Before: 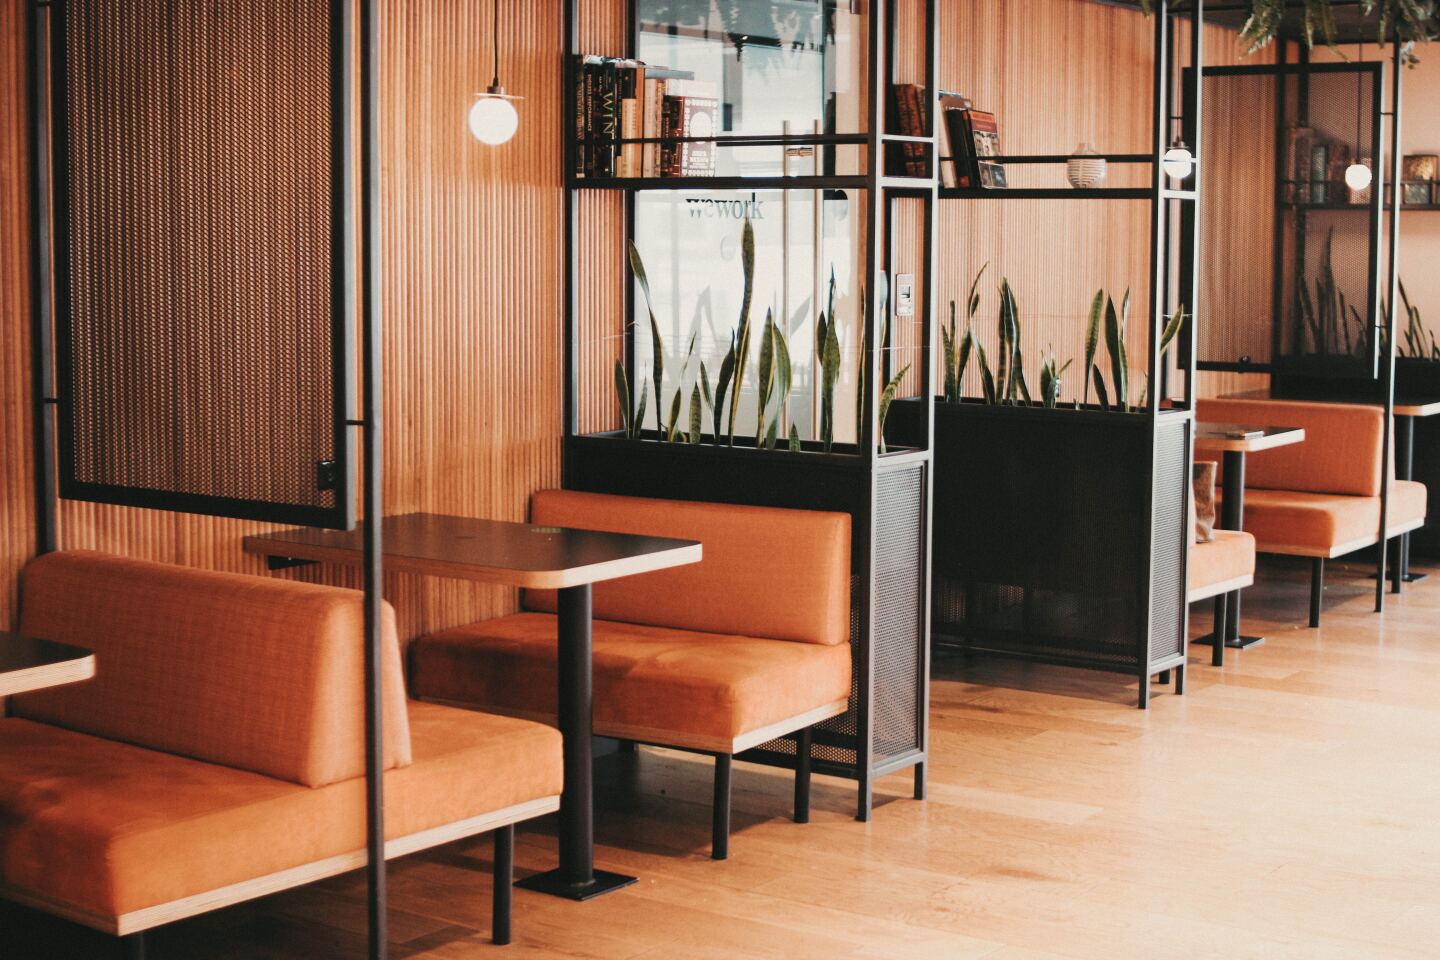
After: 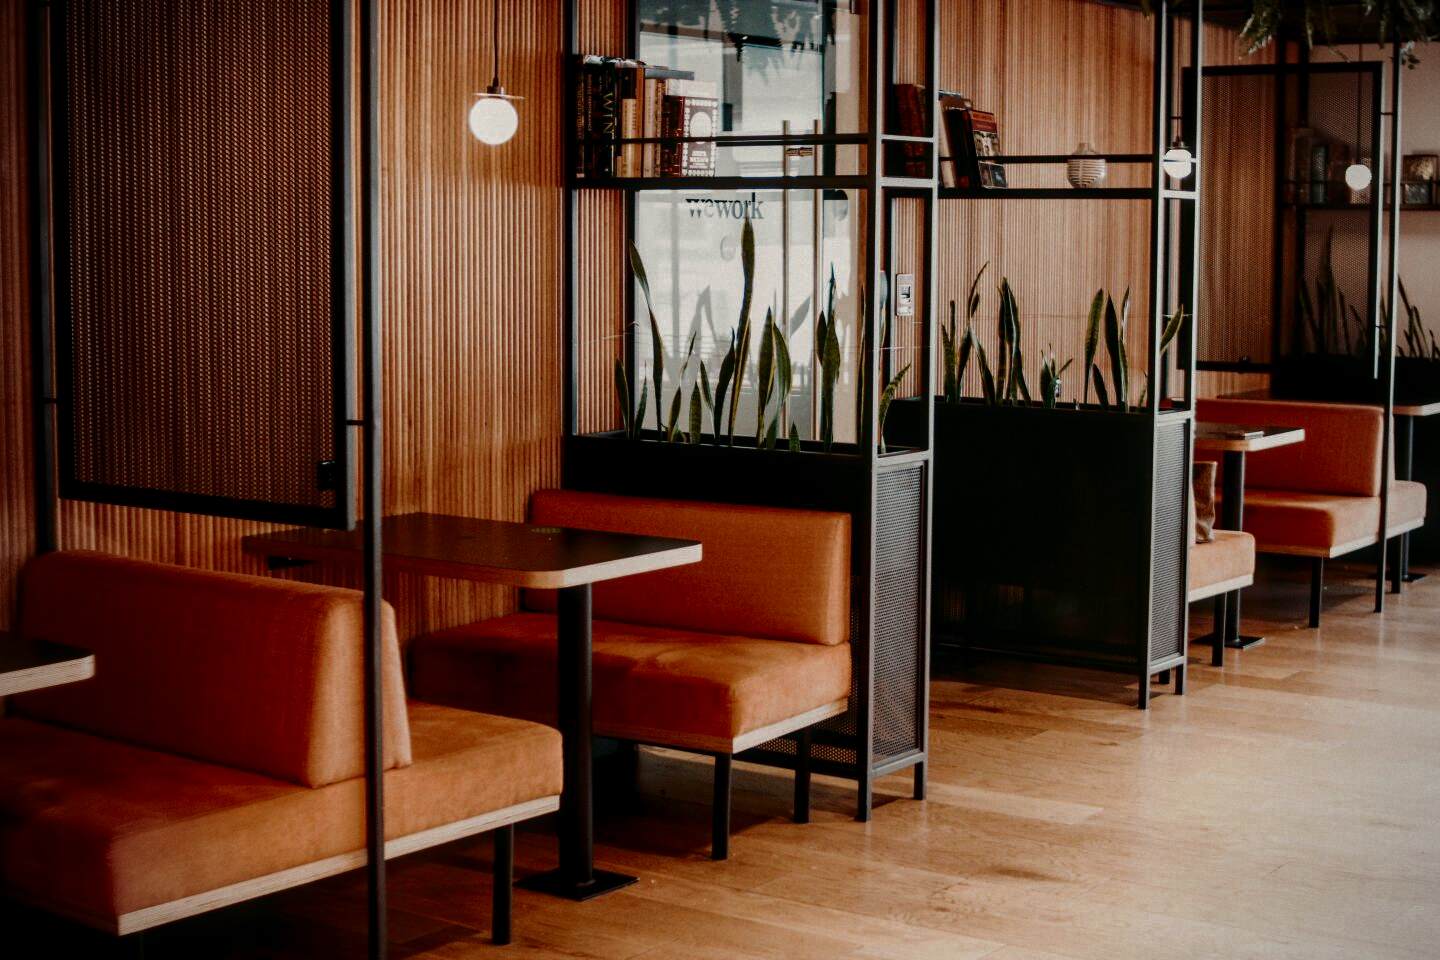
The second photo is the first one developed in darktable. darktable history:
local contrast: on, module defaults
vignetting: on, module defaults
contrast brightness saturation: brightness -0.504
